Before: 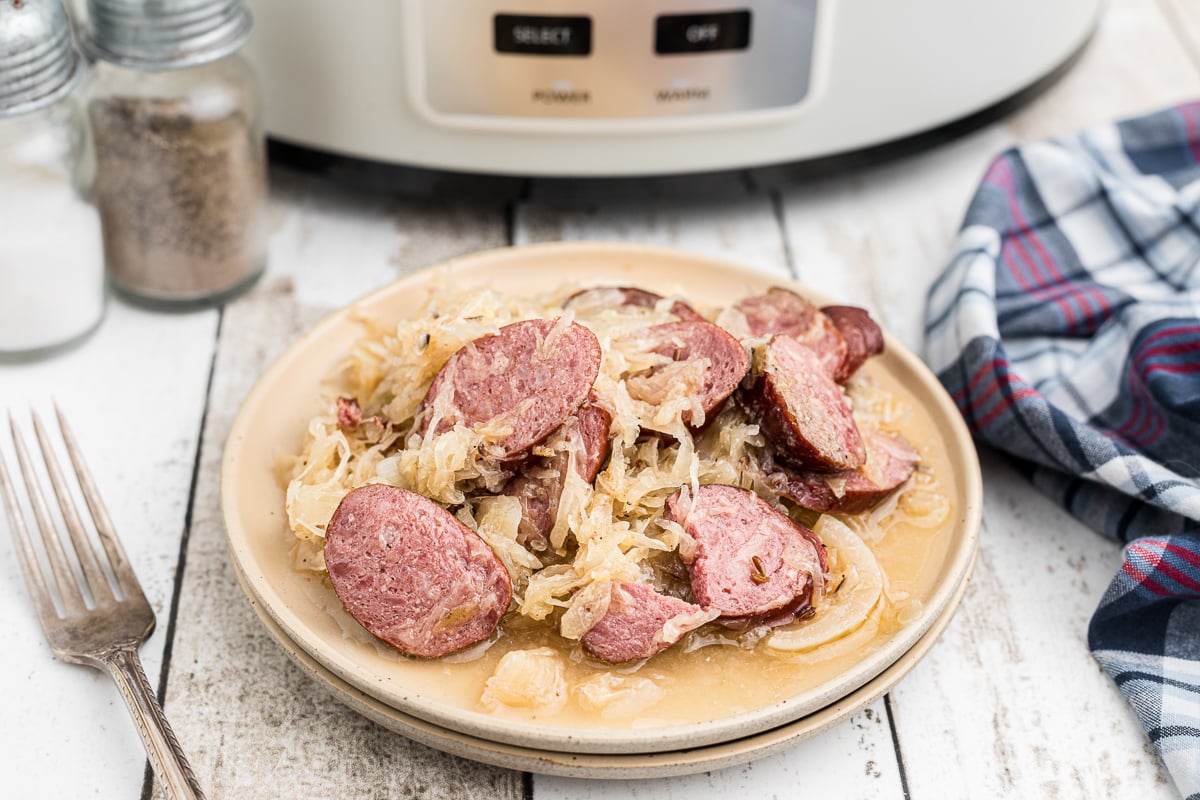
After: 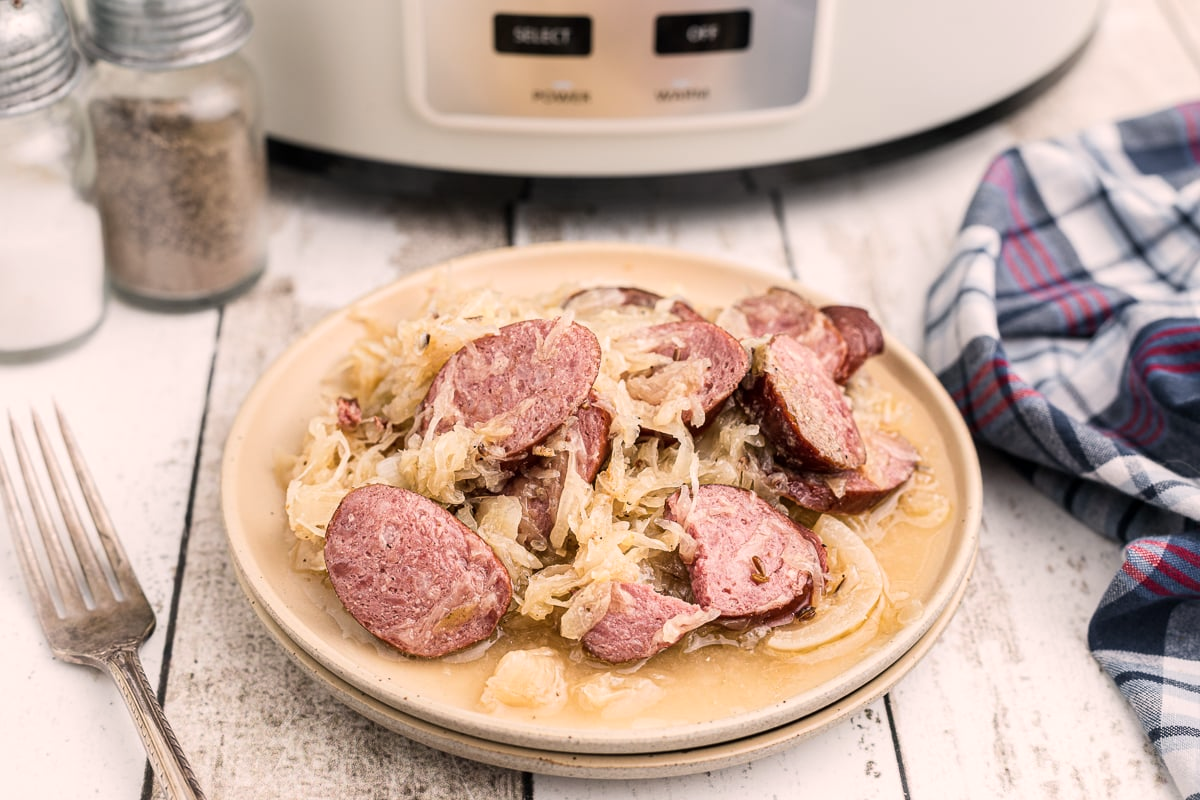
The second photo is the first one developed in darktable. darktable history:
contrast brightness saturation: saturation -0.056
color correction: highlights a* 5.91, highlights b* 4.74
